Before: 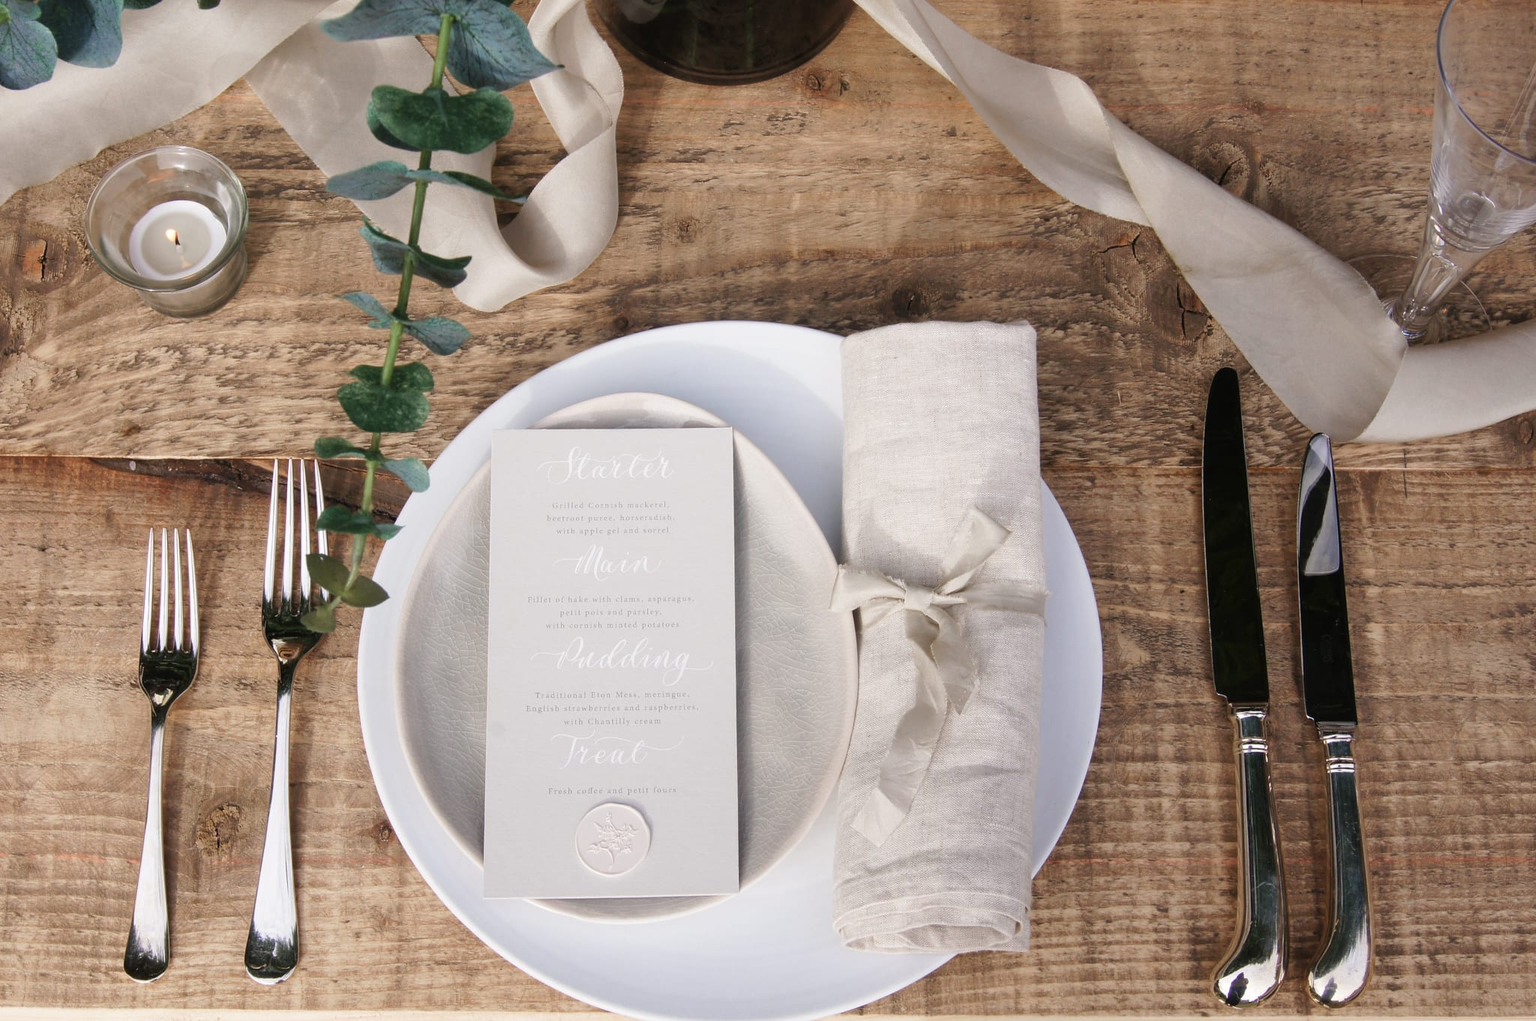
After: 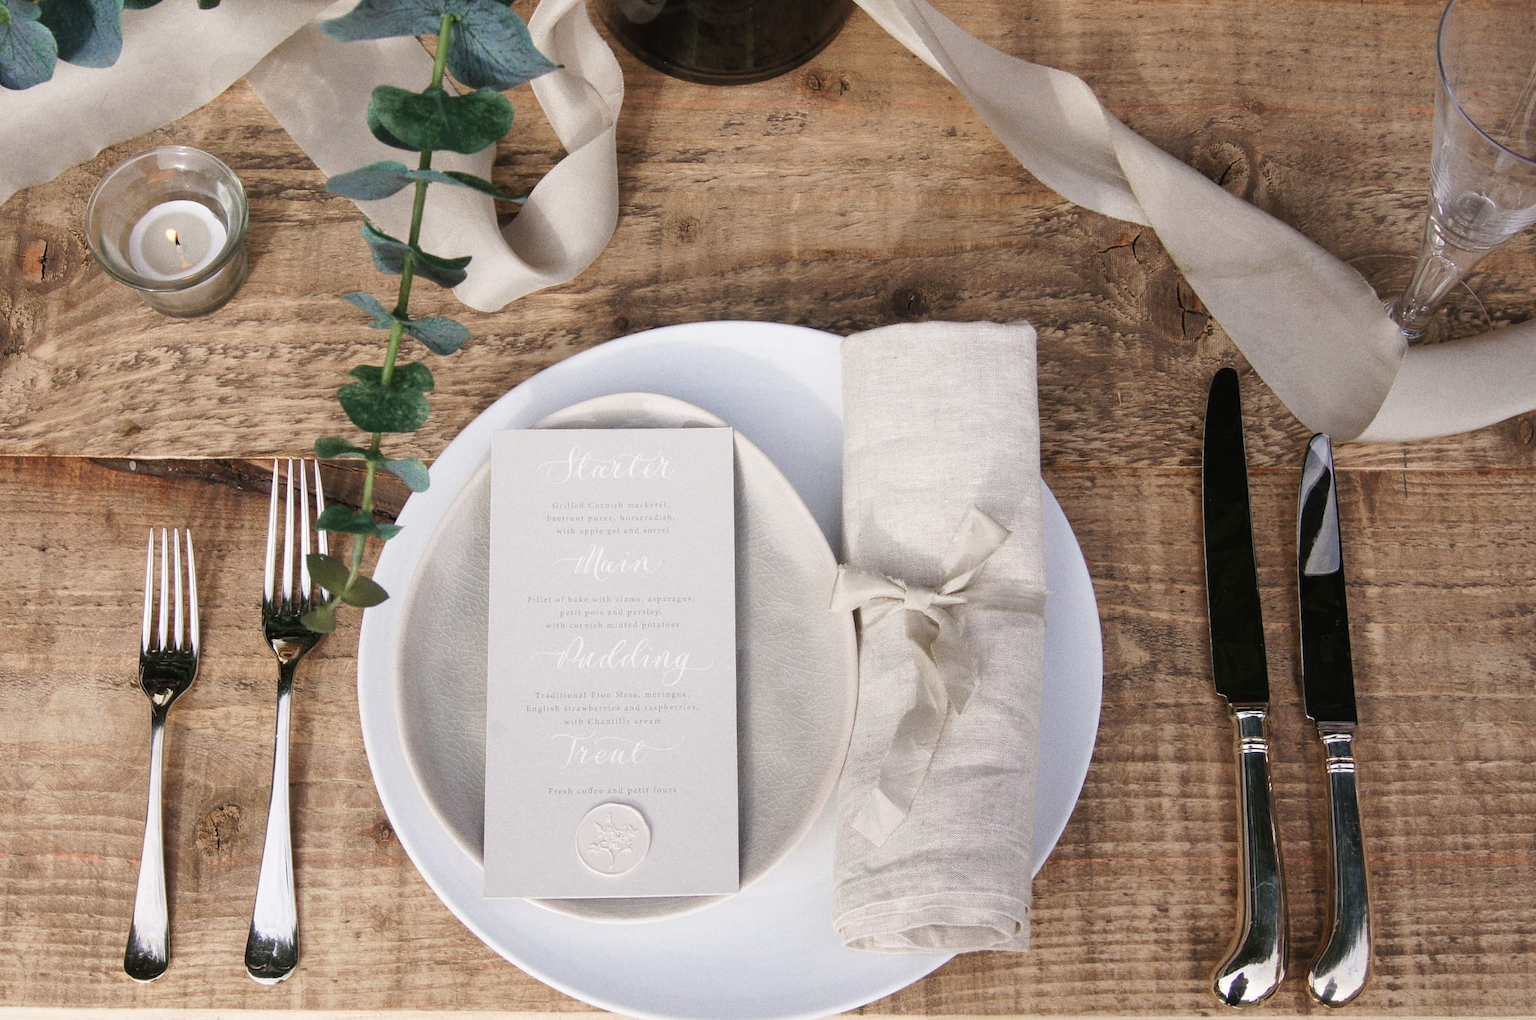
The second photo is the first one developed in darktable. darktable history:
grain: coarseness 0.09 ISO
color balance: on, module defaults
